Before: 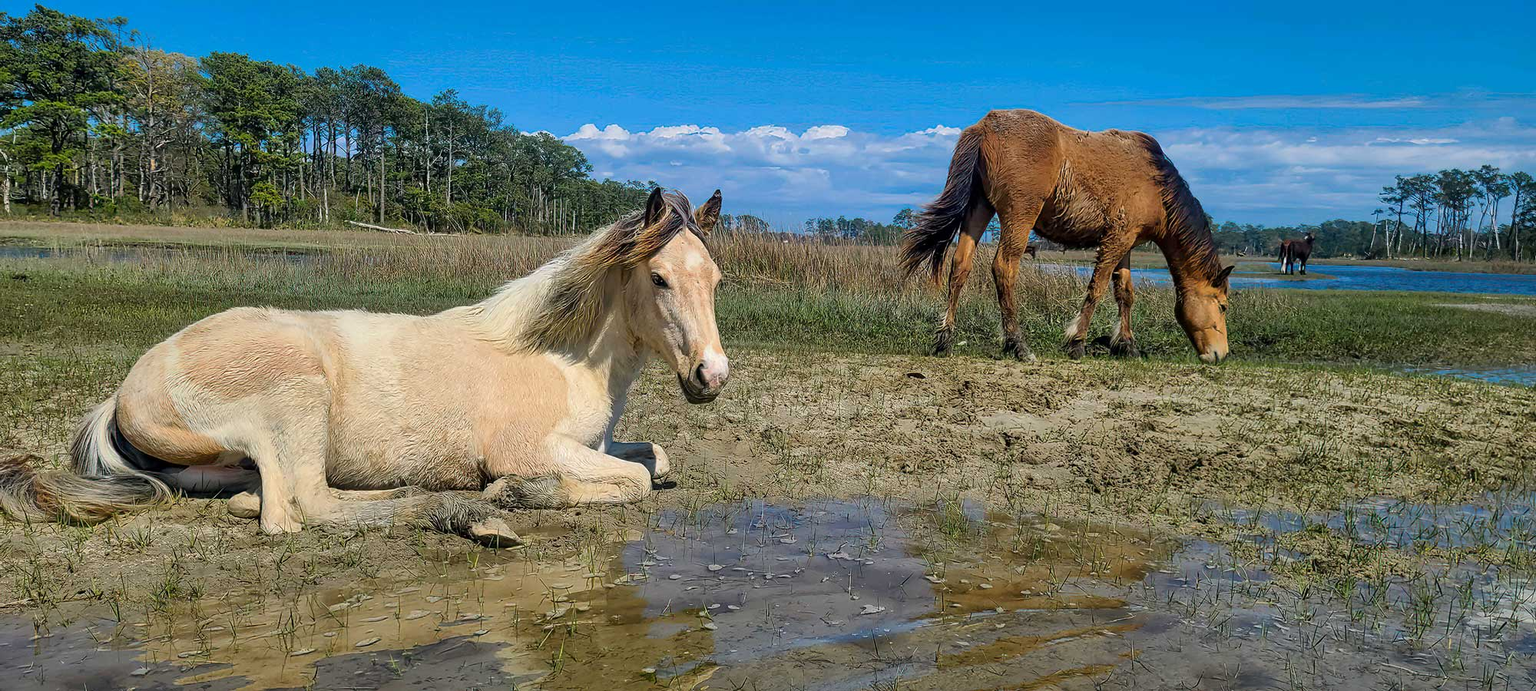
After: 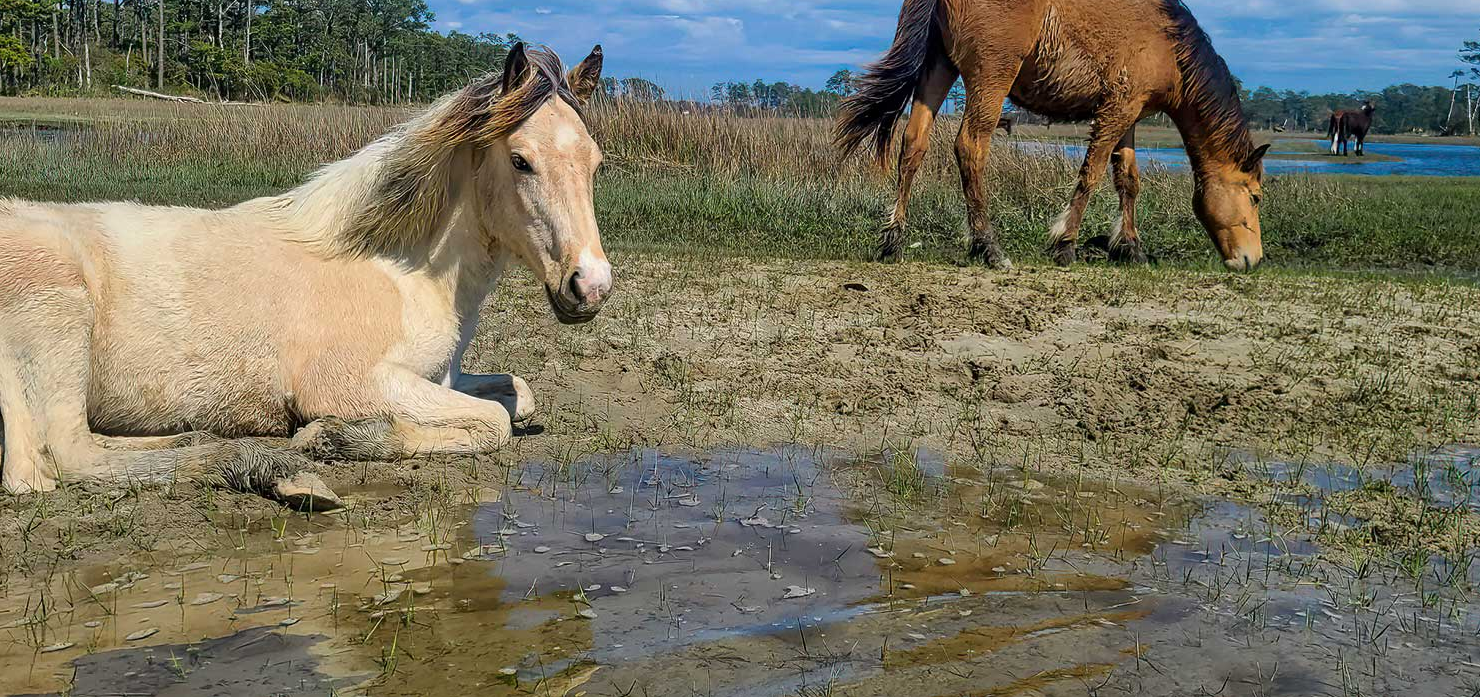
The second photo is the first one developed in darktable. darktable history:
crop: left 16.856%, top 22.477%, right 9.134%
